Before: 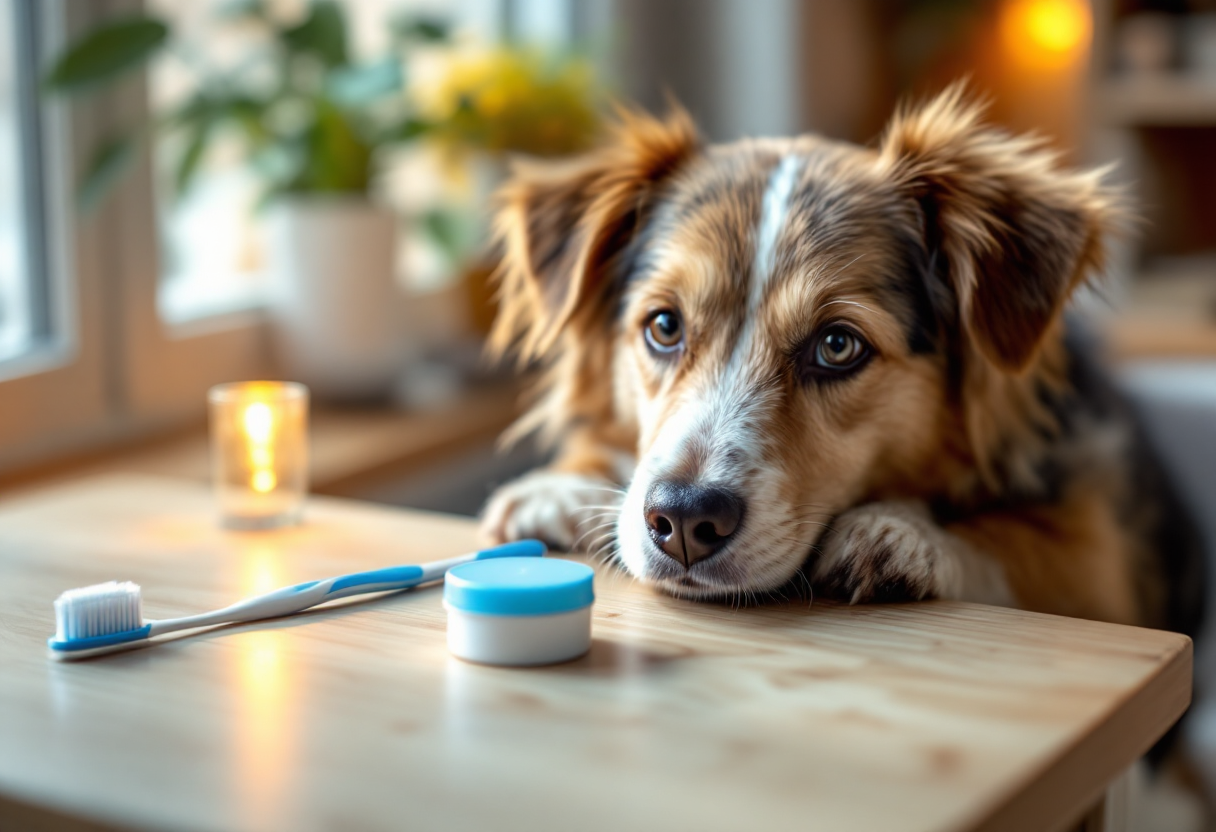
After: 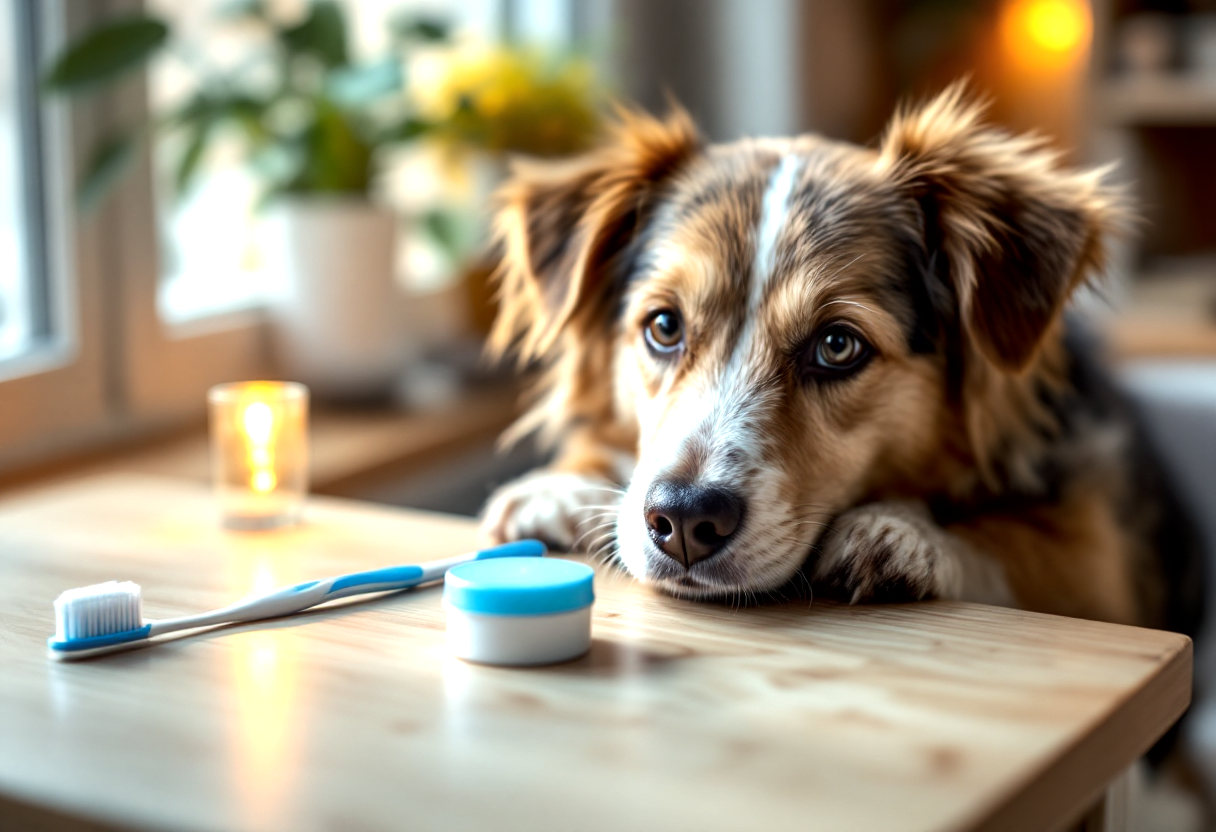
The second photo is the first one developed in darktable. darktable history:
tone equalizer: -8 EV -0.441 EV, -7 EV -0.42 EV, -6 EV -0.365 EV, -5 EV -0.253 EV, -3 EV 0.239 EV, -2 EV 0.361 EV, -1 EV 0.395 EV, +0 EV 0.41 EV, edges refinement/feathering 500, mask exposure compensation -1.57 EV, preserve details no
local contrast: mode bilateral grid, contrast 20, coarseness 49, detail 119%, midtone range 0.2
